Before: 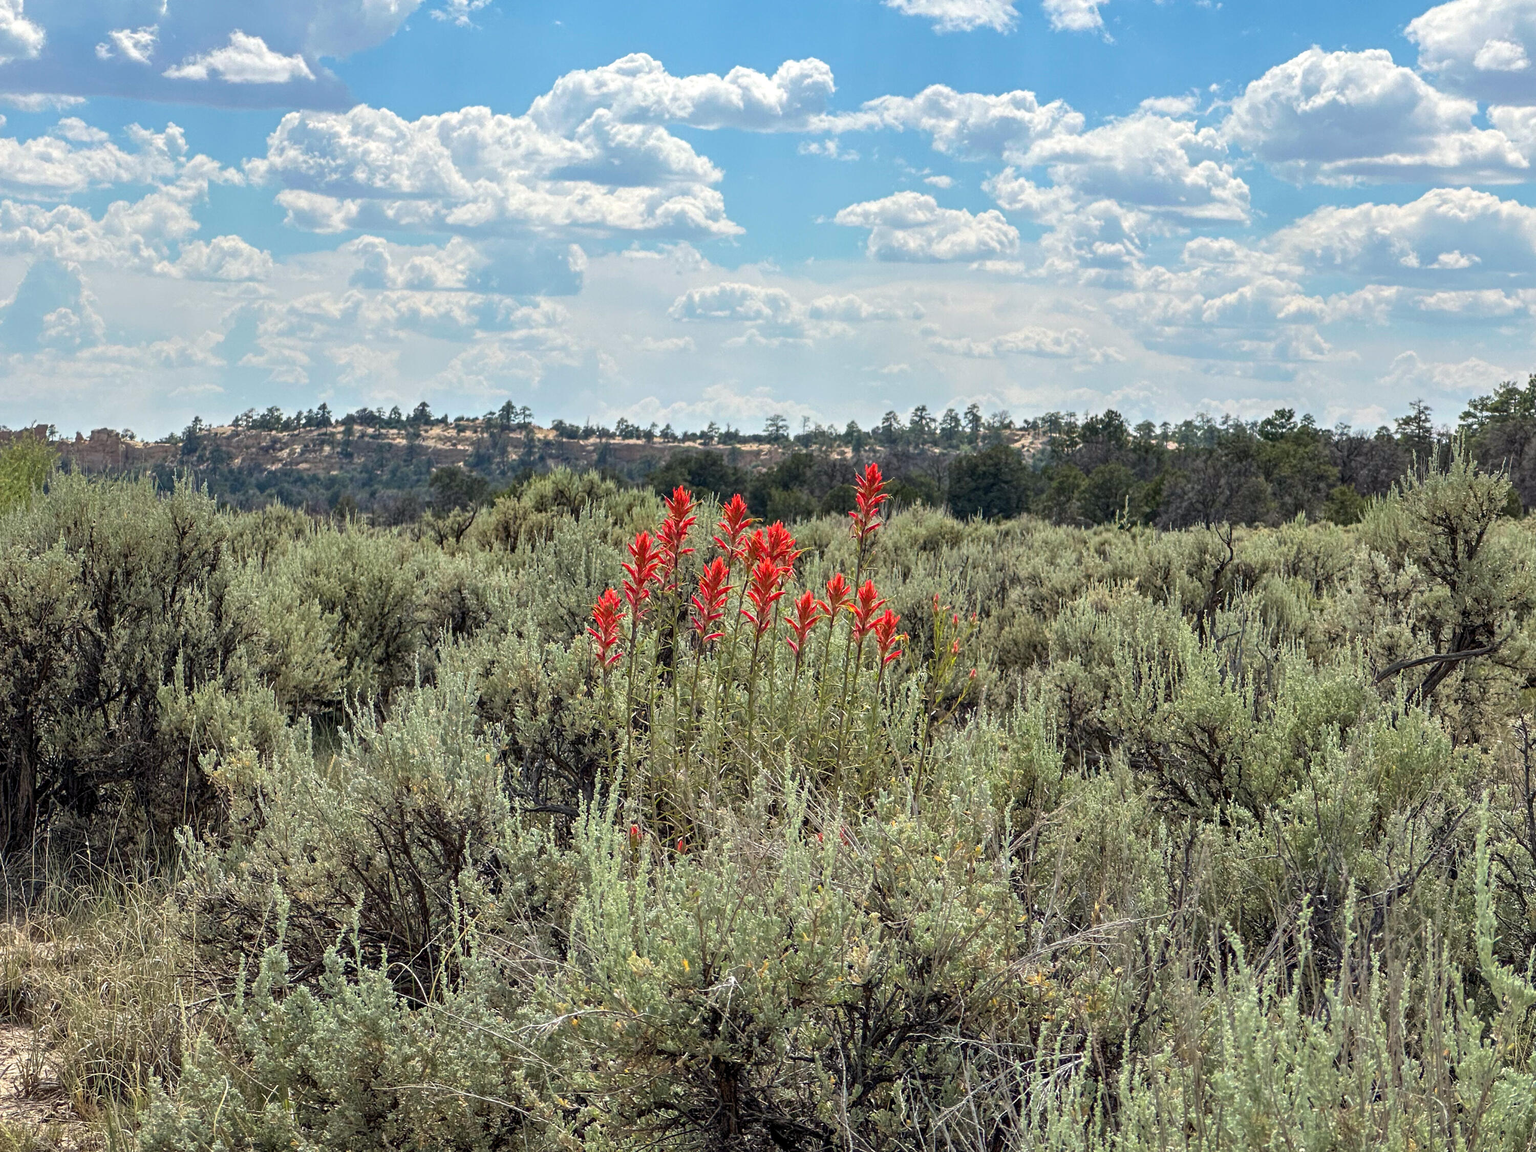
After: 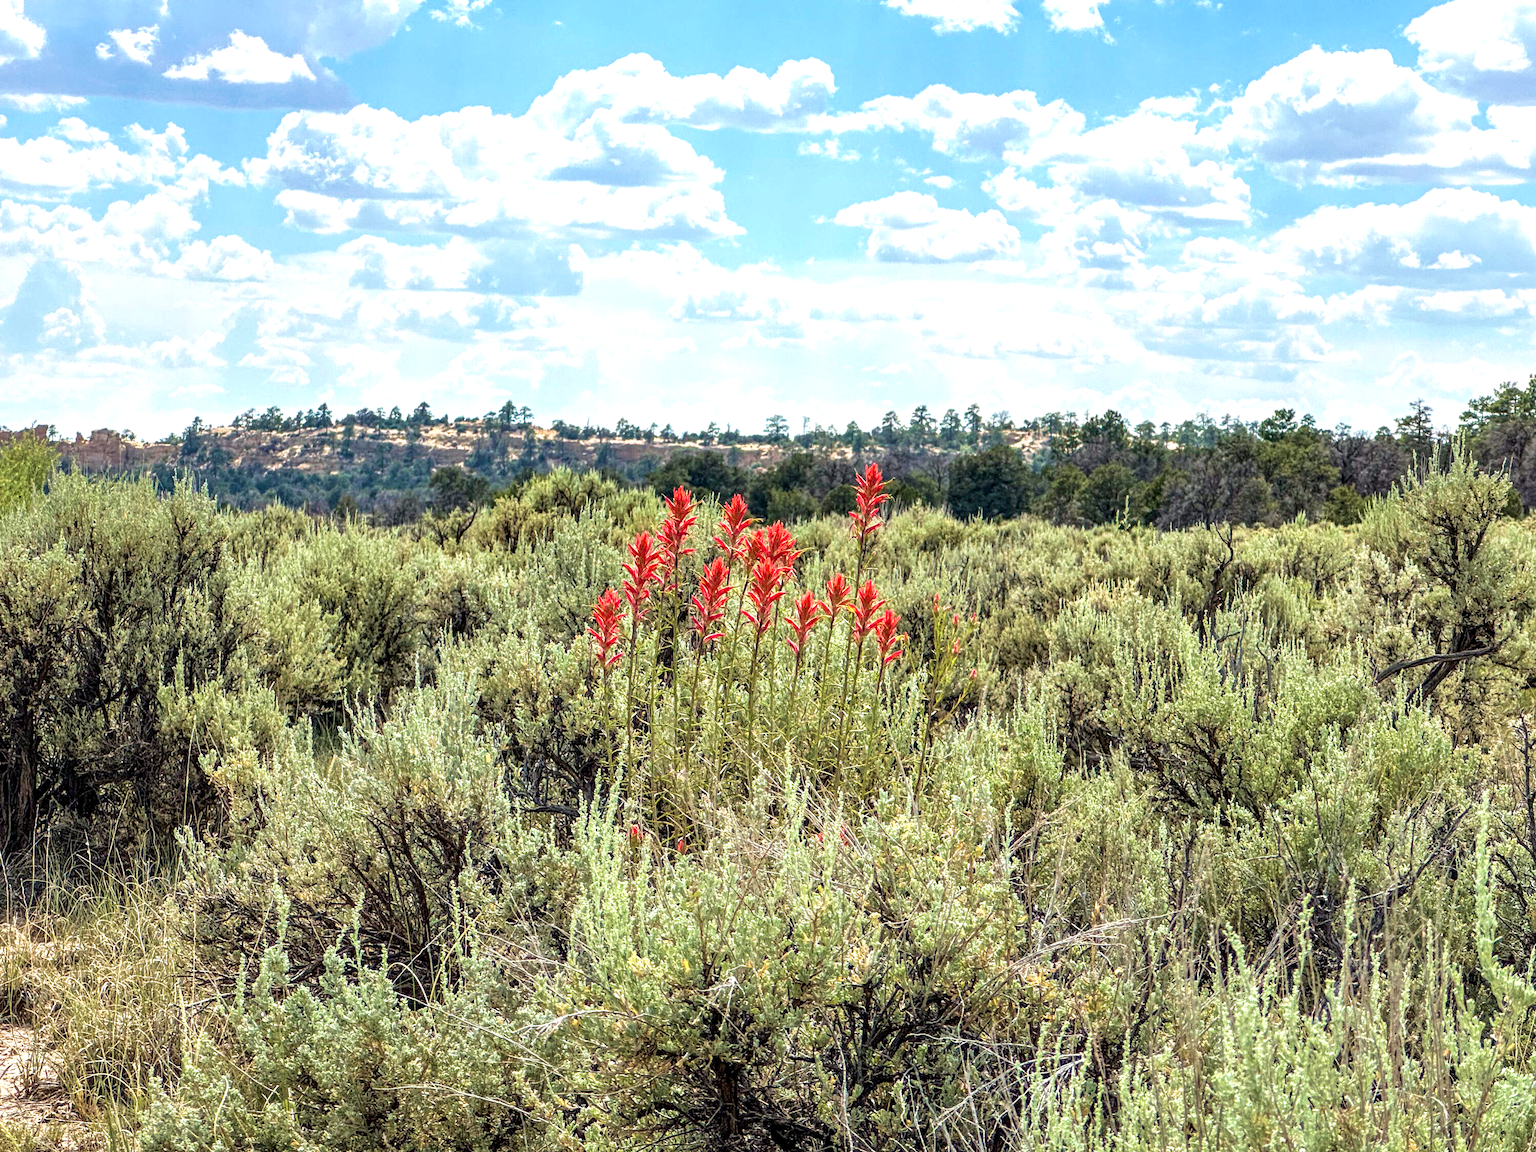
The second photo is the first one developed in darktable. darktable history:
velvia: strength 49.48%
local contrast: on, module defaults
tone equalizer: -8 EV -0.756 EV, -7 EV -0.708 EV, -6 EV -0.586 EV, -5 EV -0.402 EV, -3 EV 0.381 EV, -2 EV 0.6 EV, -1 EV 0.698 EV, +0 EV 0.774 EV
